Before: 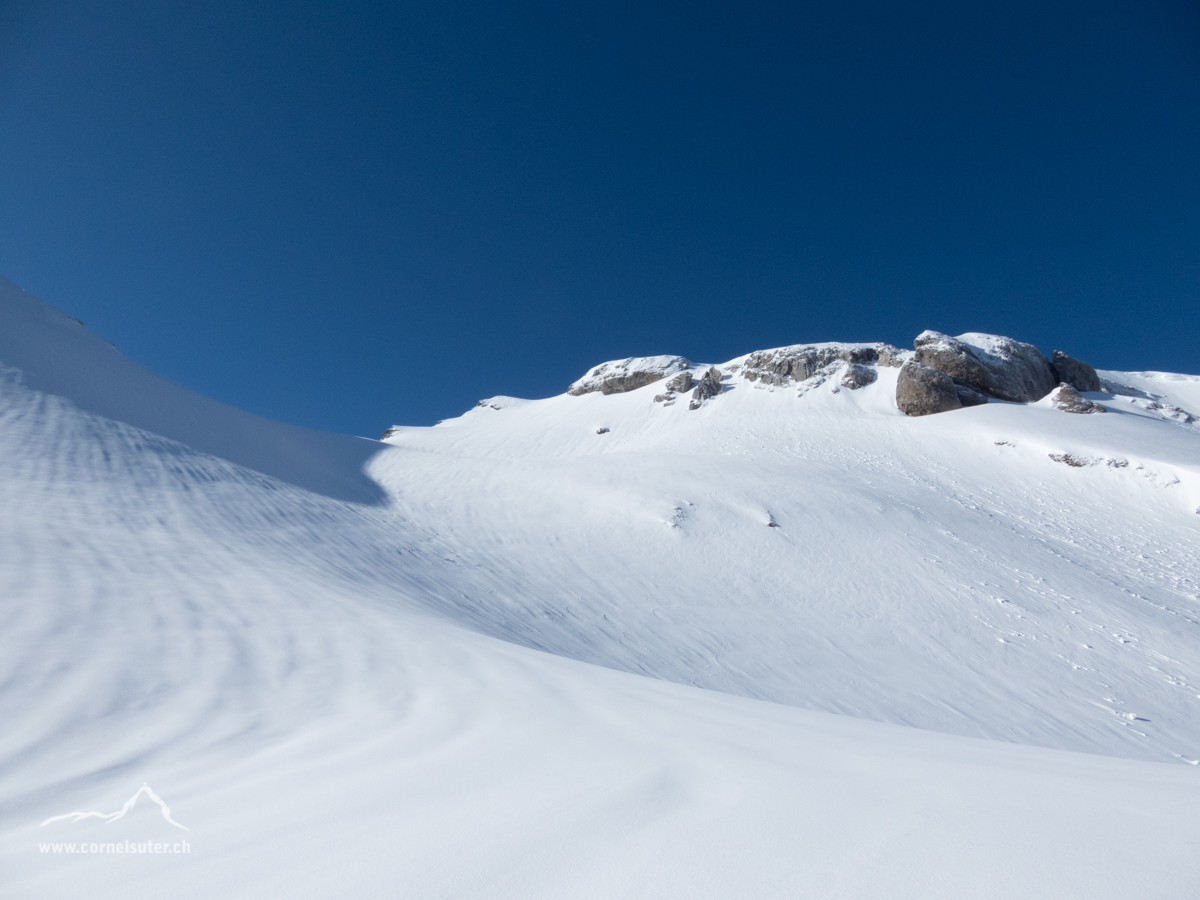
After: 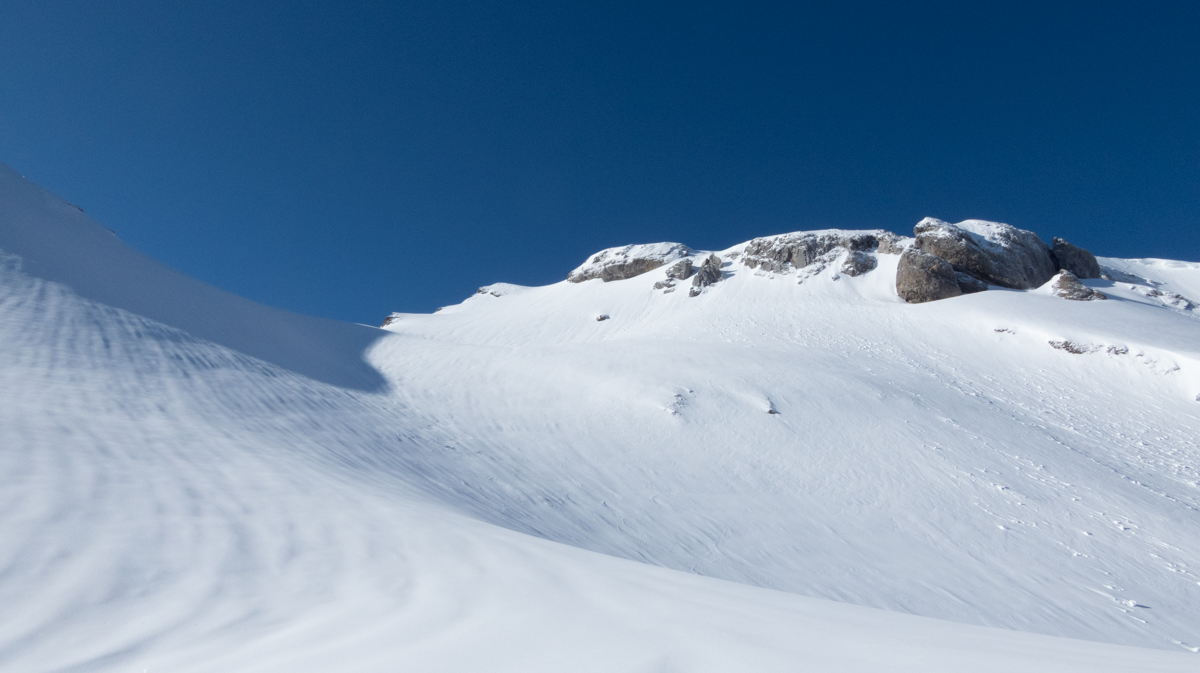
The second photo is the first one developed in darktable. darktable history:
crop and rotate: top 12.574%, bottom 12.556%
